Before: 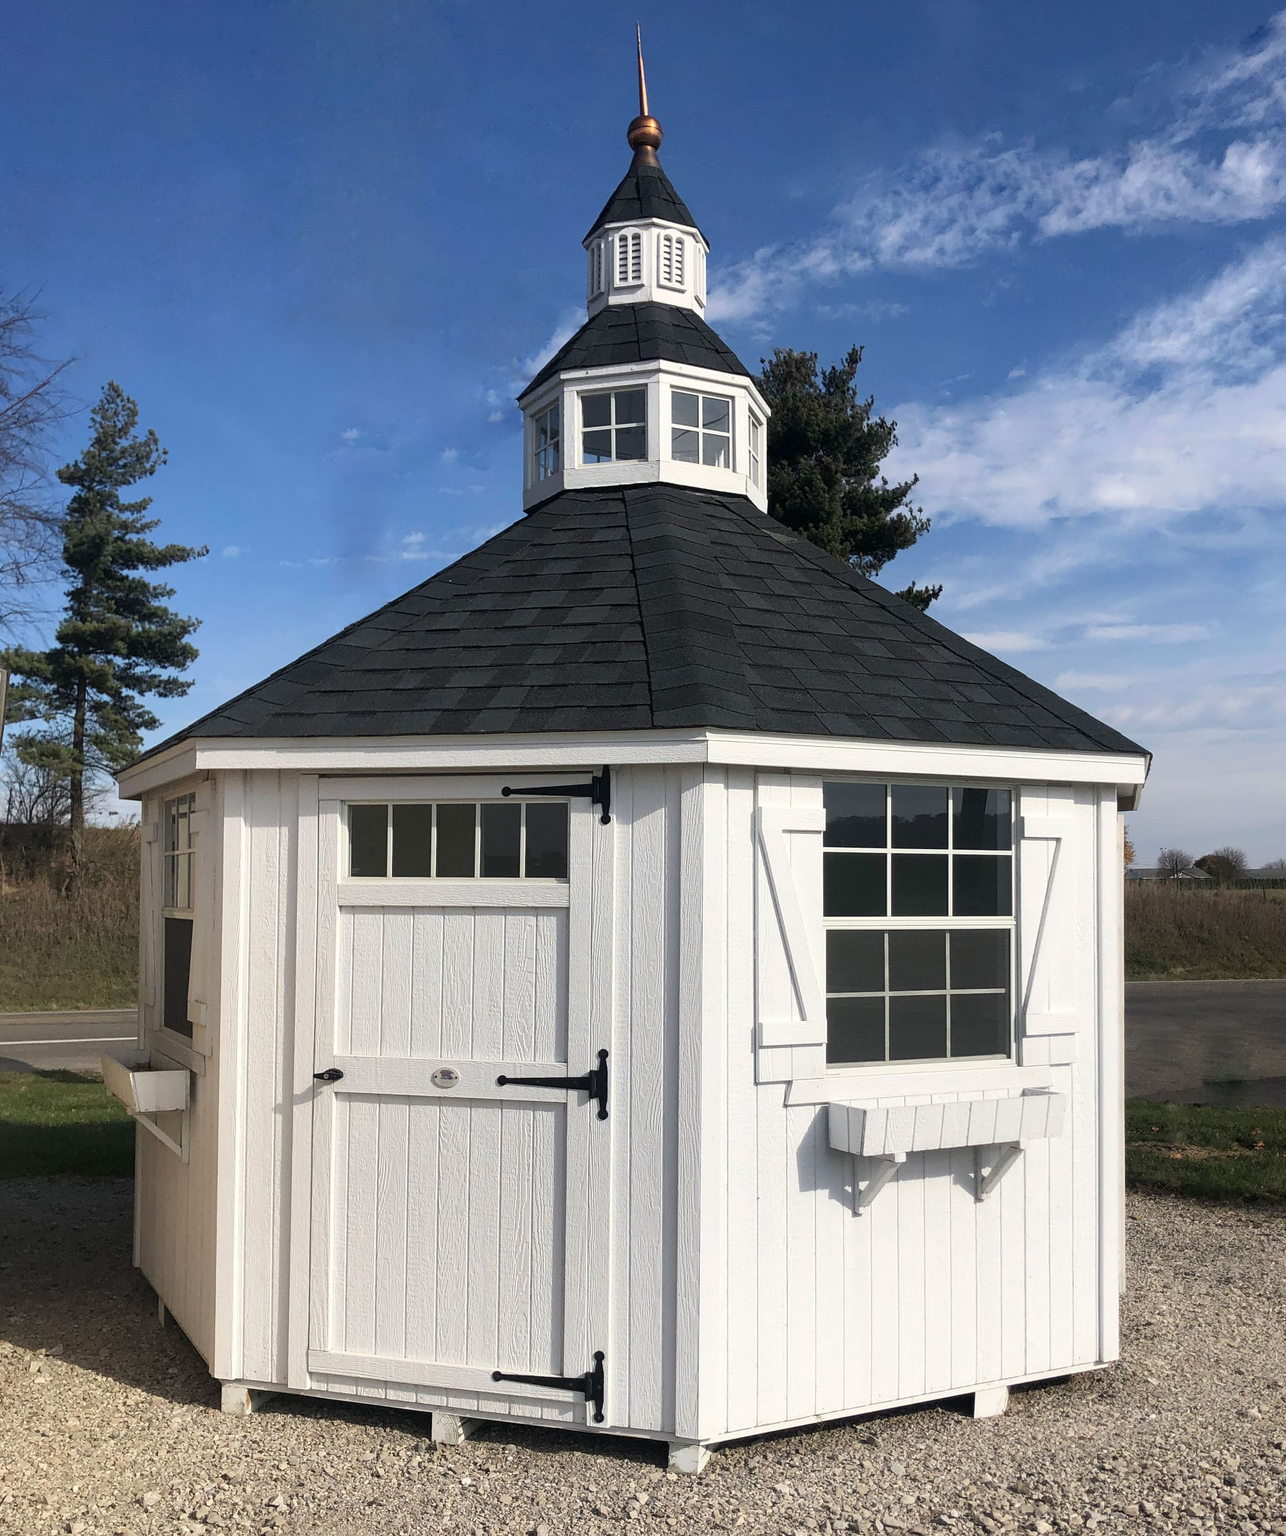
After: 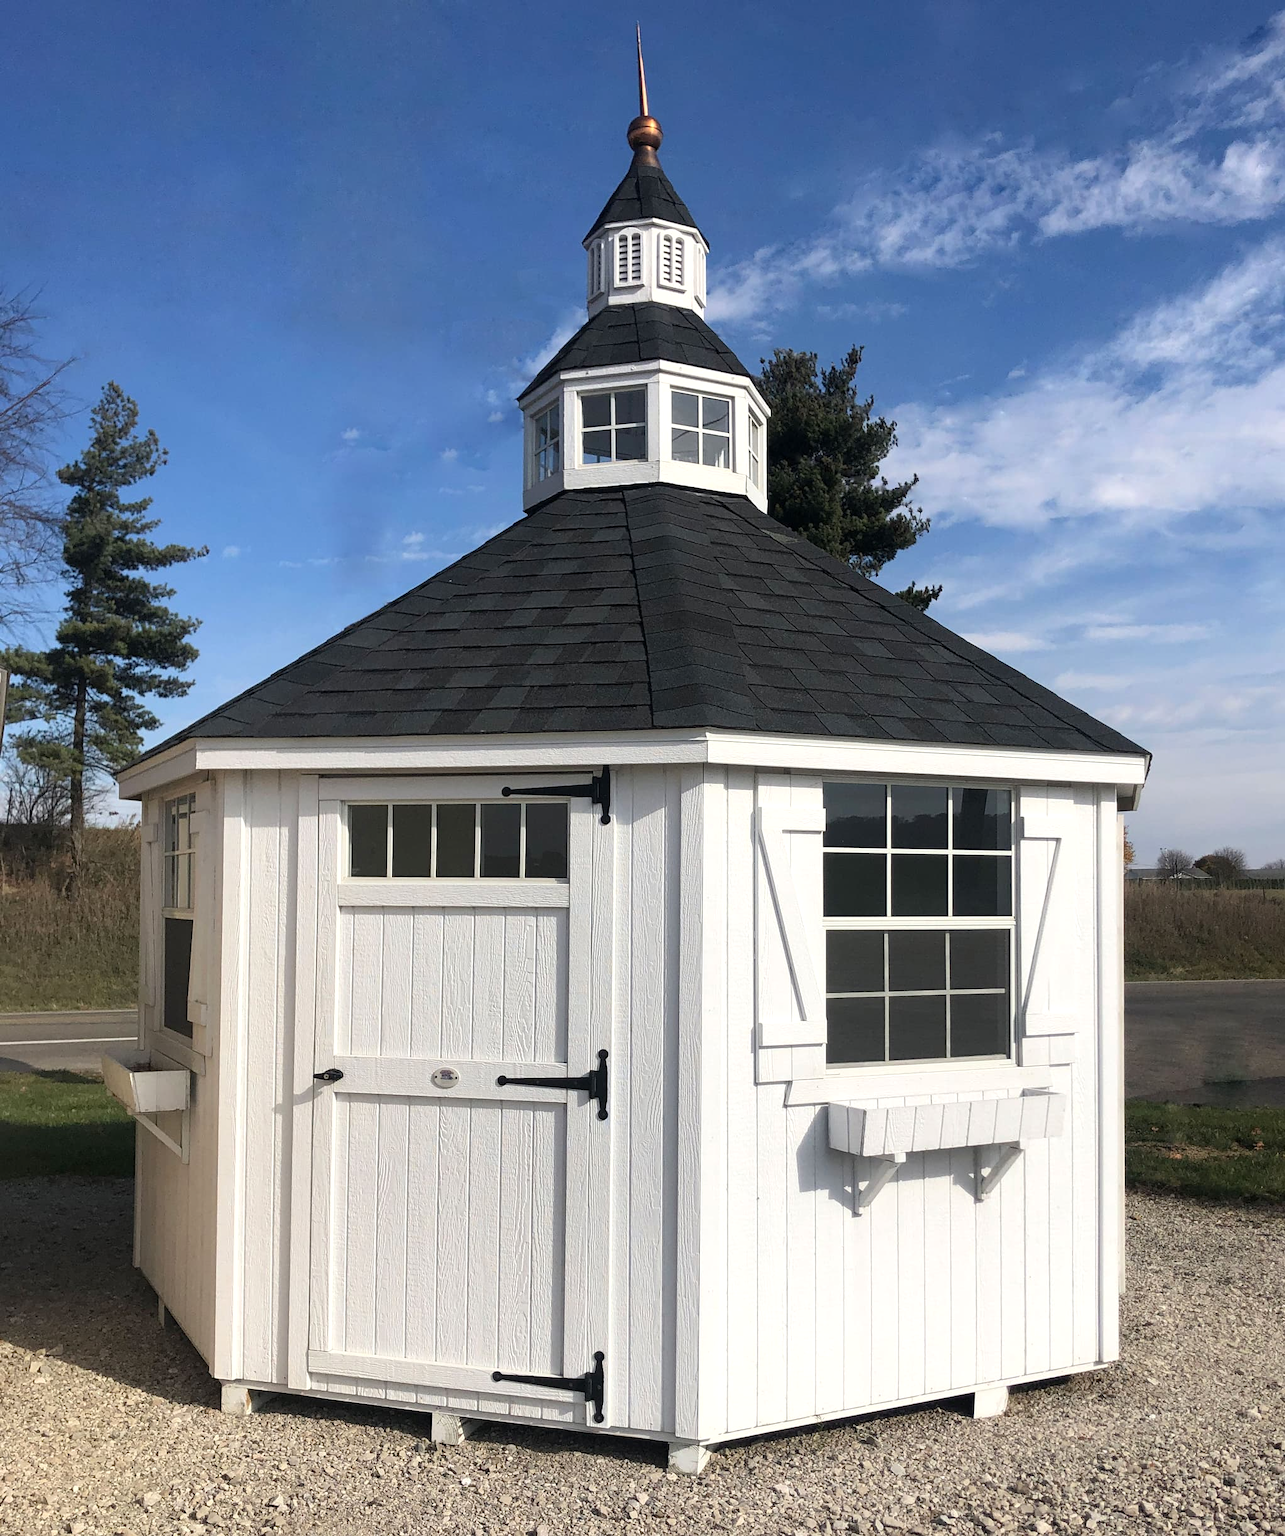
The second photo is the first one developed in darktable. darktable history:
exposure: exposure 0.135 EV, compensate exposure bias true, compensate highlight preservation false
